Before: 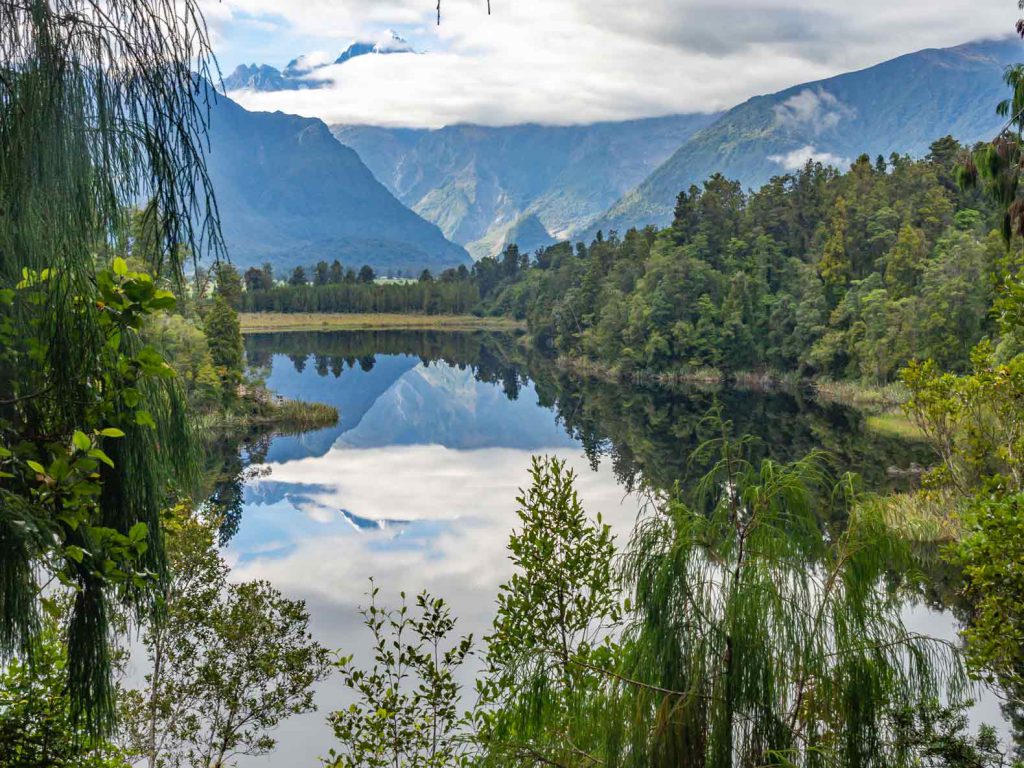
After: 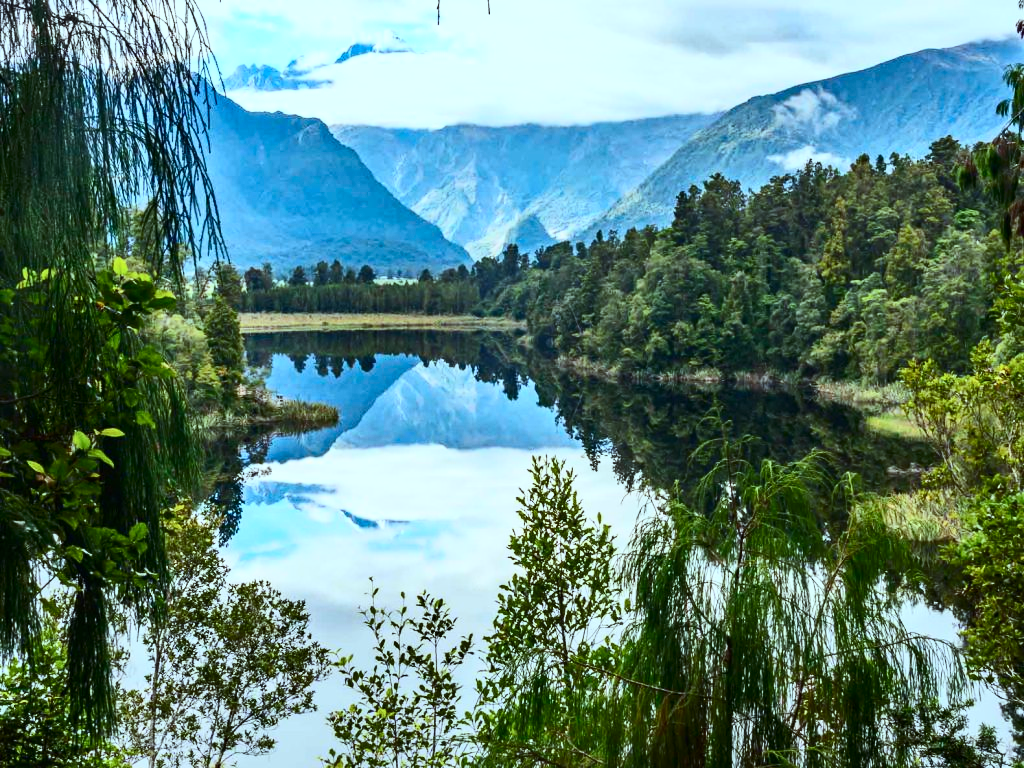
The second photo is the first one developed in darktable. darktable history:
contrast brightness saturation: contrast 0.4, brightness 0.1, saturation 0.21
color correction: highlights a* -10.04, highlights b* -10.37
